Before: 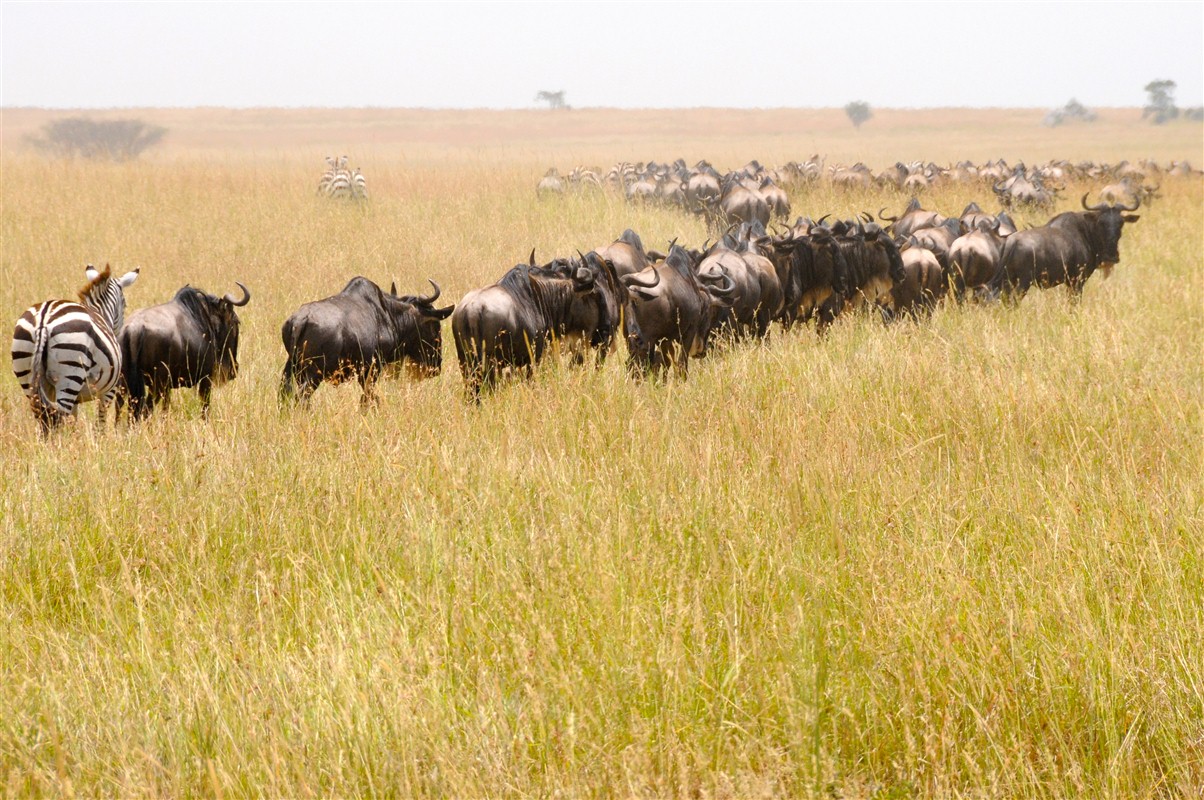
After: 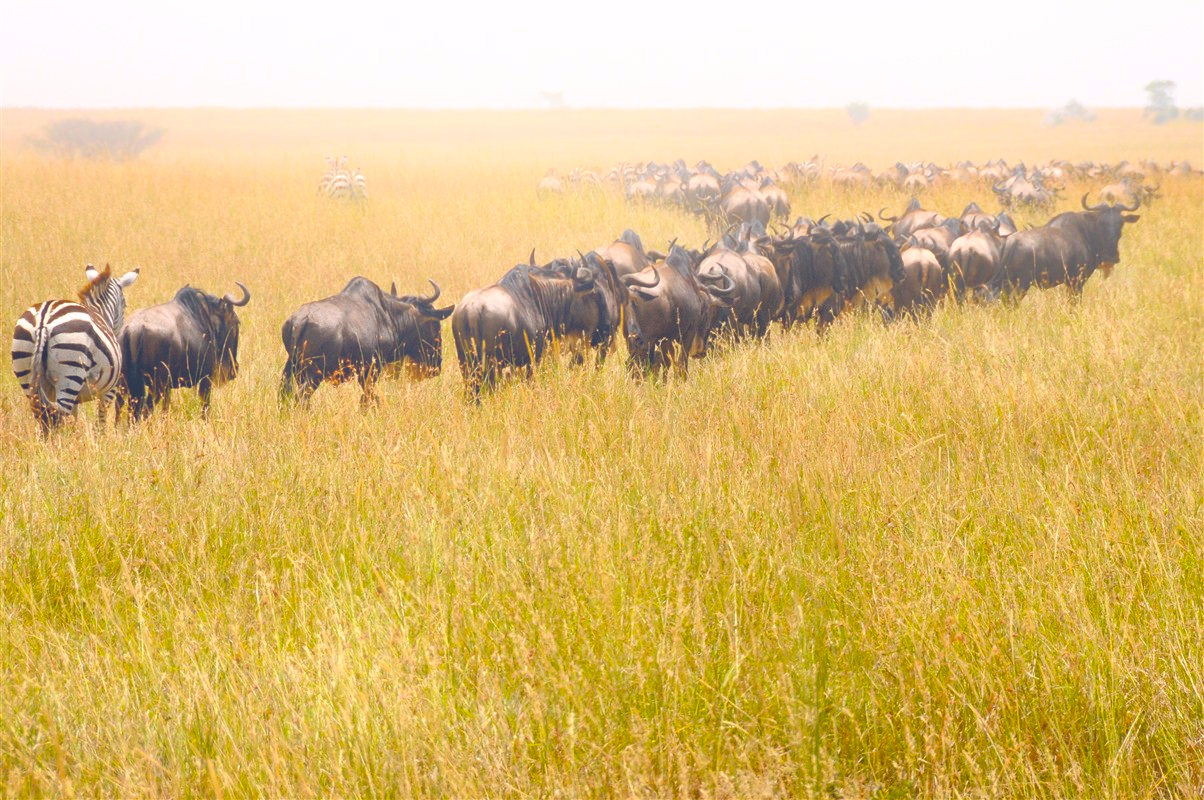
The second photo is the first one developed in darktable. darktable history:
shadows and highlights: shadows 60, soften with gaussian
color balance rgb: shadows lift › hue 87.51°, highlights gain › chroma 0.68%, highlights gain › hue 55.1°, global offset › chroma 0.13%, global offset › hue 253.66°, linear chroma grading › global chroma 0.5%, perceptual saturation grading › global saturation 16.38%
bloom: threshold 82.5%, strength 16.25%
